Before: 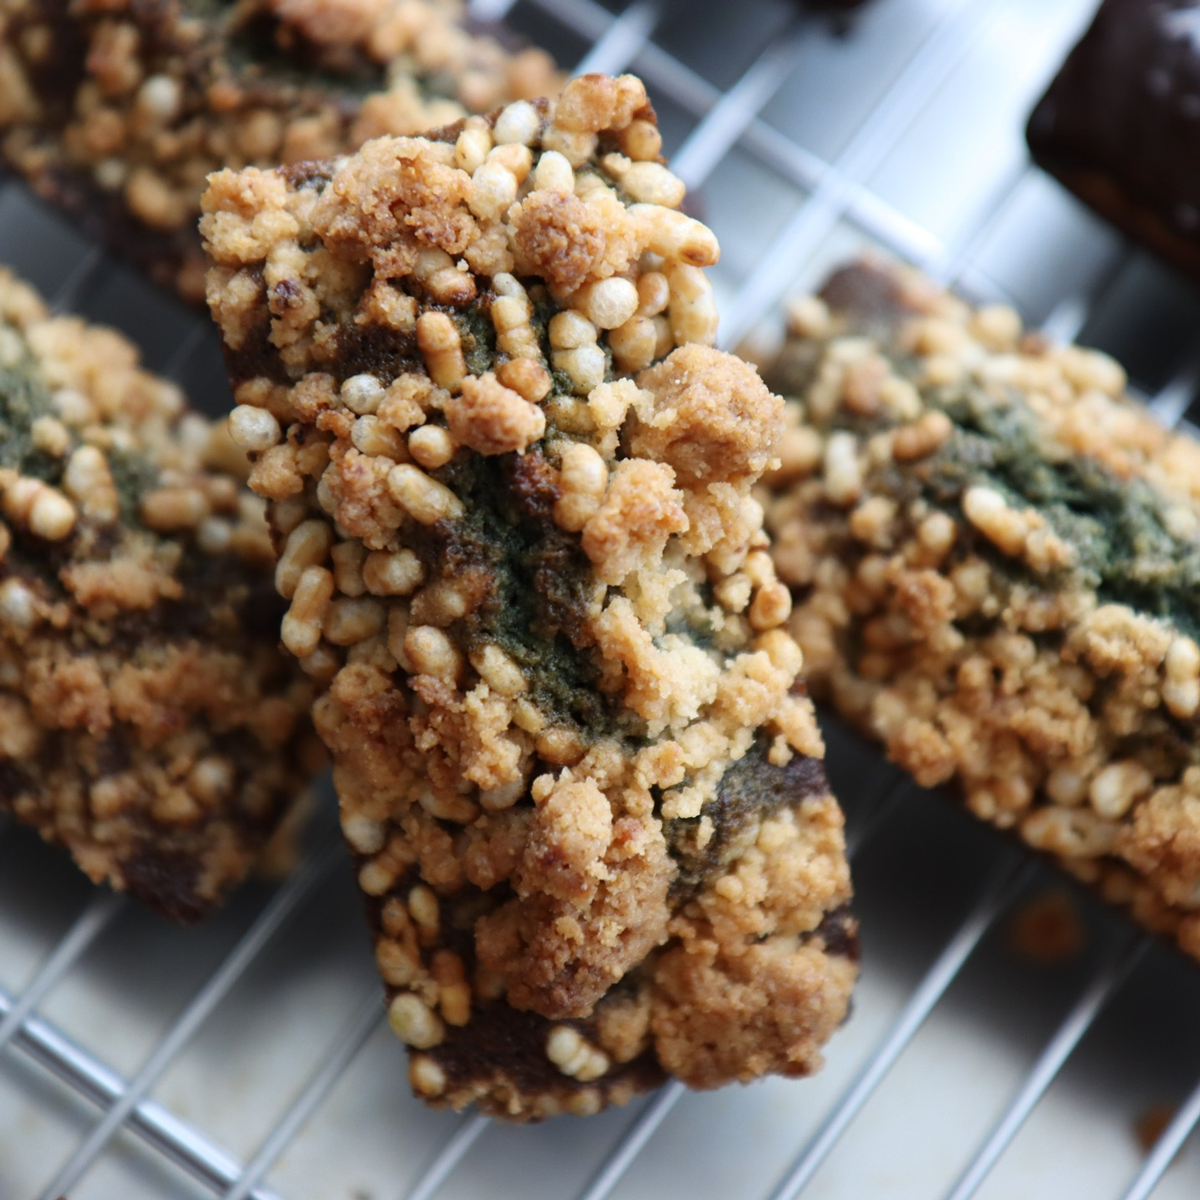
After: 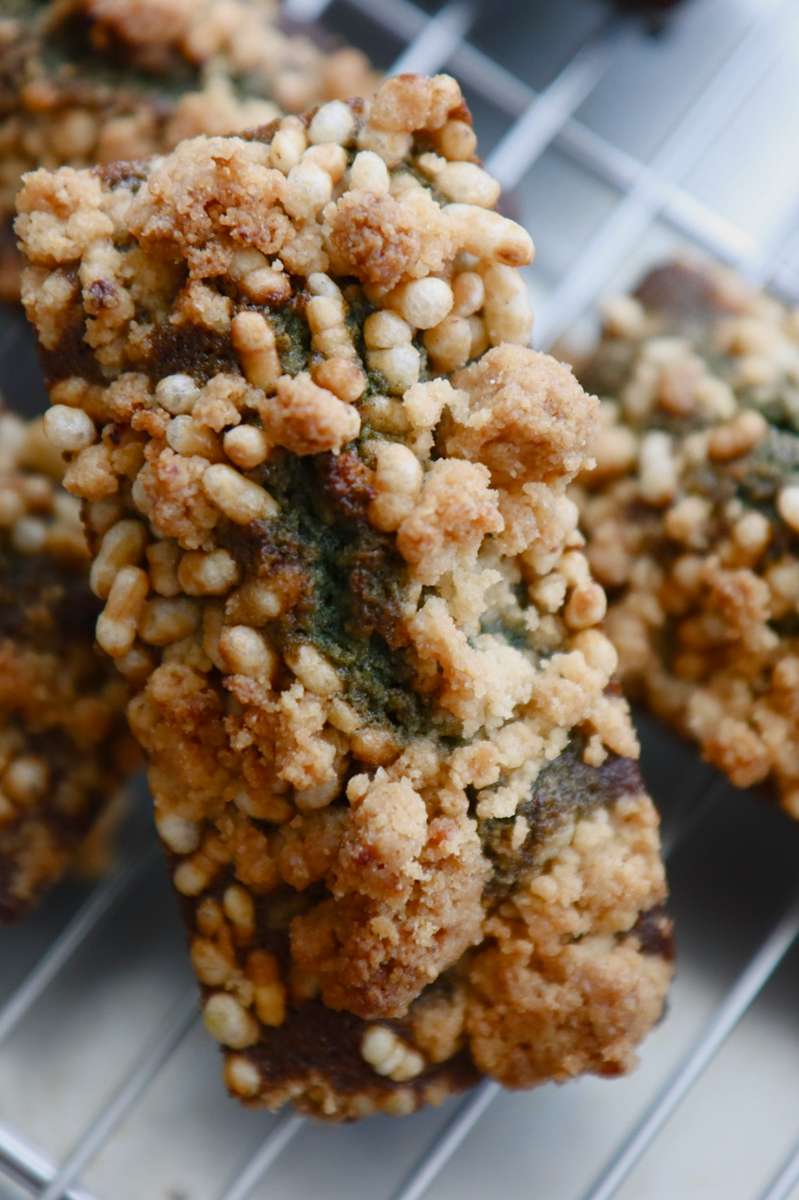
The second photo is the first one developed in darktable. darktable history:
color balance rgb: shadows lift › chroma 1%, shadows lift › hue 113°, highlights gain › chroma 0.2%, highlights gain › hue 333°, perceptual saturation grading › global saturation 20%, perceptual saturation grading › highlights -50%, perceptual saturation grading › shadows 25%, contrast -10%
crop: left 15.419%, right 17.914%
